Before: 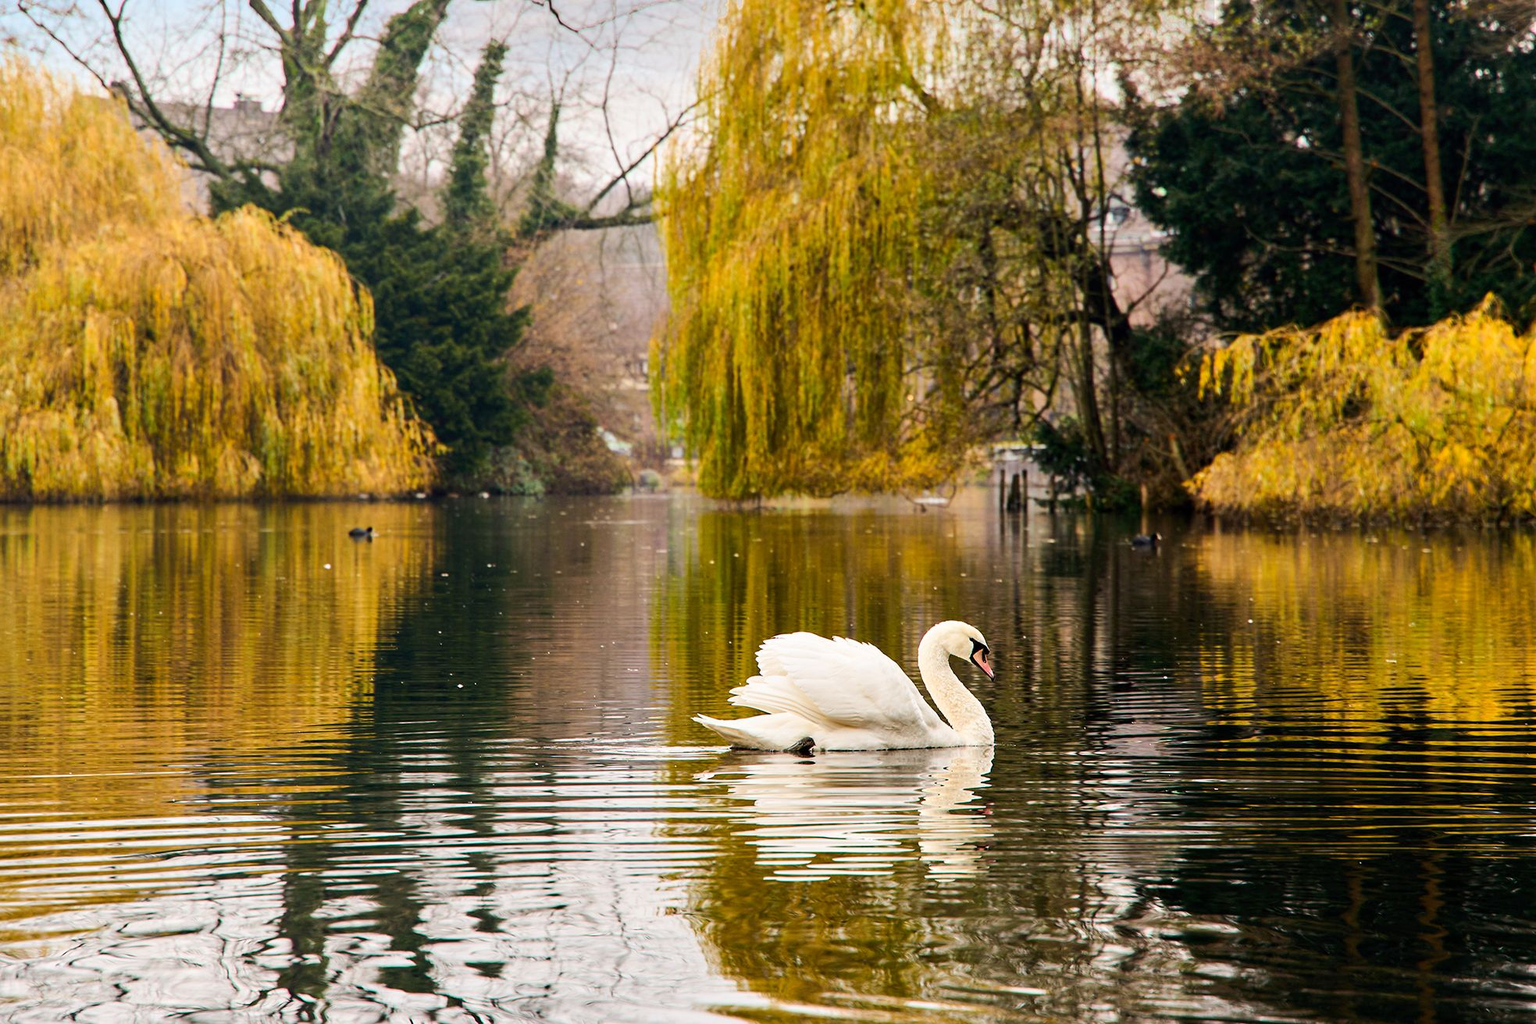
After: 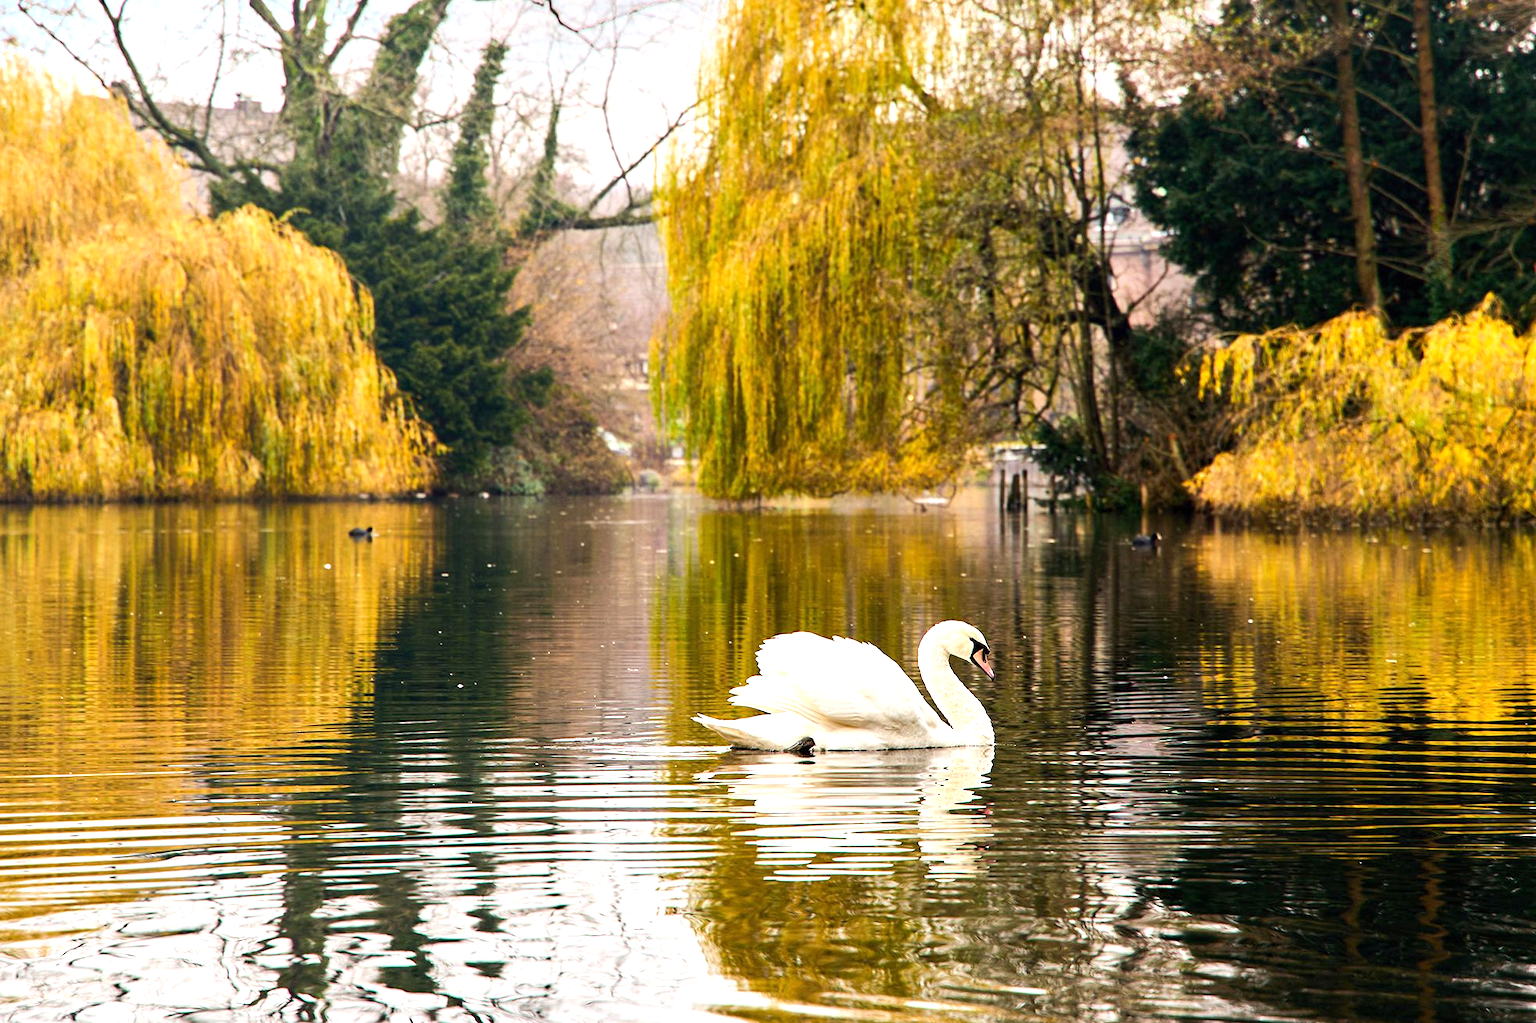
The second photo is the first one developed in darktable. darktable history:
exposure: exposure 0.6 EV, compensate exposure bias true, compensate highlight preservation false
